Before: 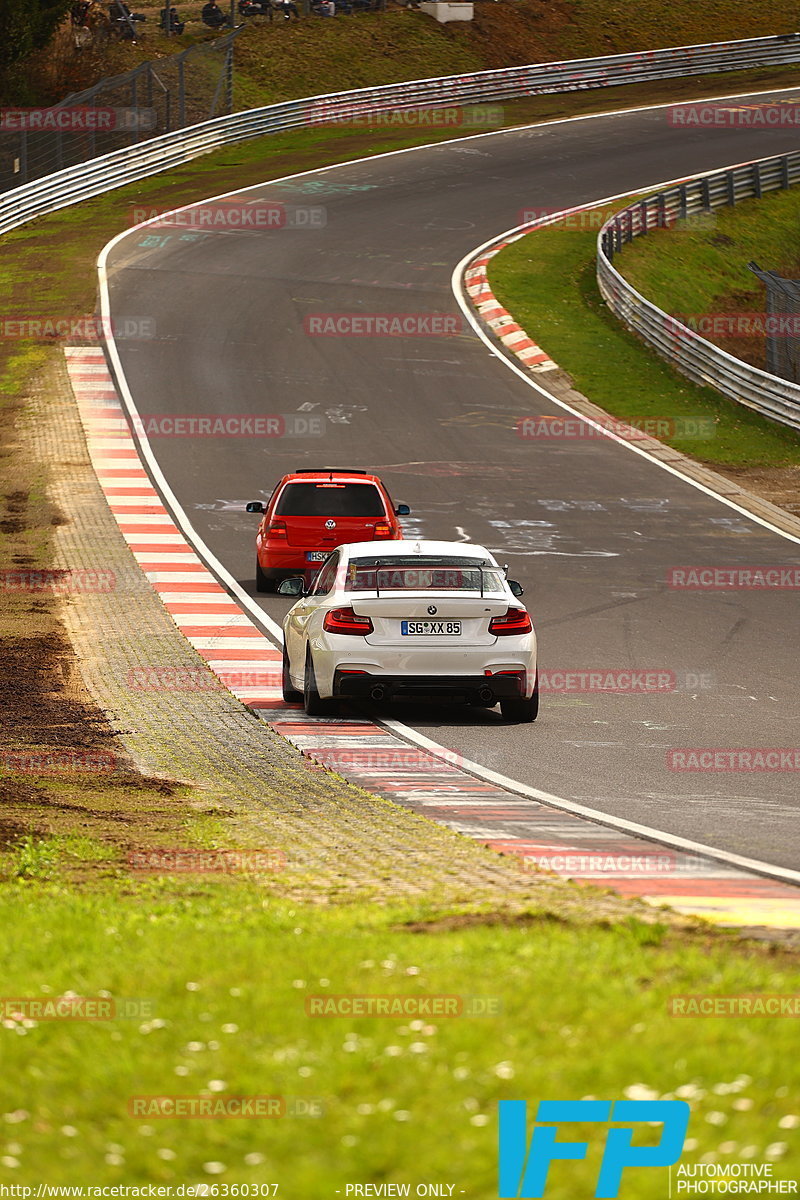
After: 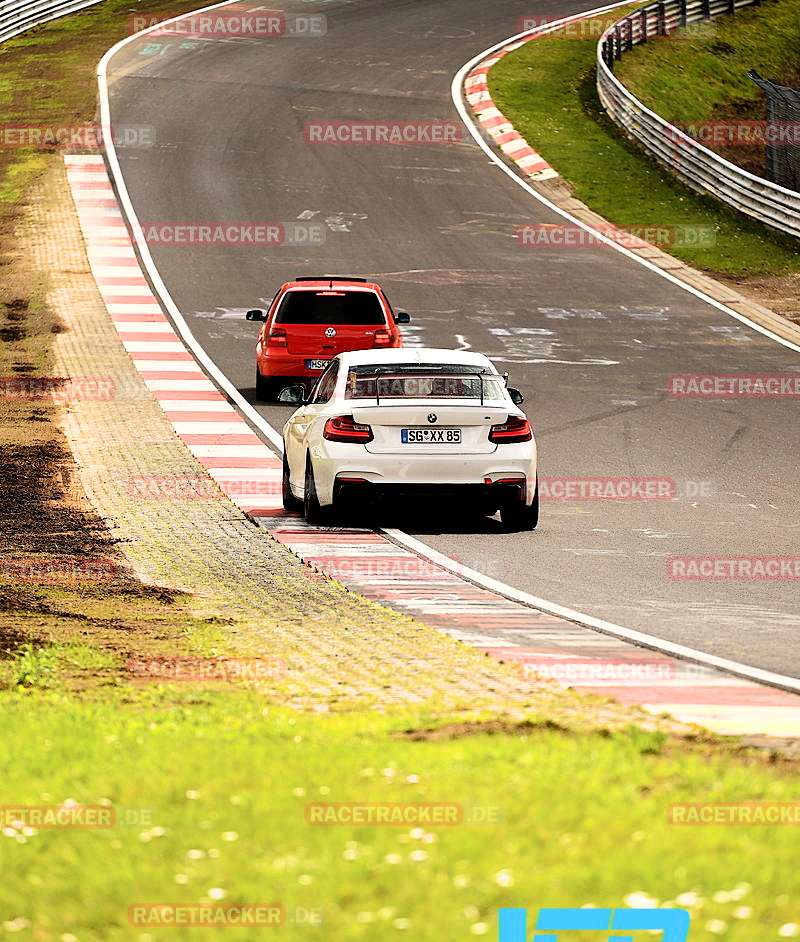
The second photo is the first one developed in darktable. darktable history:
exposure: black level correction 0.001, exposure 0.499 EV, compensate exposure bias true, compensate highlight preservation false
crop and rotate: top 16%, bottom 5.462%
filmic rgb: black relative exposure -4 EV, white relative exposure 2.99 EV, threshold 2.96 EV, hardness 2.98, contrast 1.516, enable highlight reconstruction true
